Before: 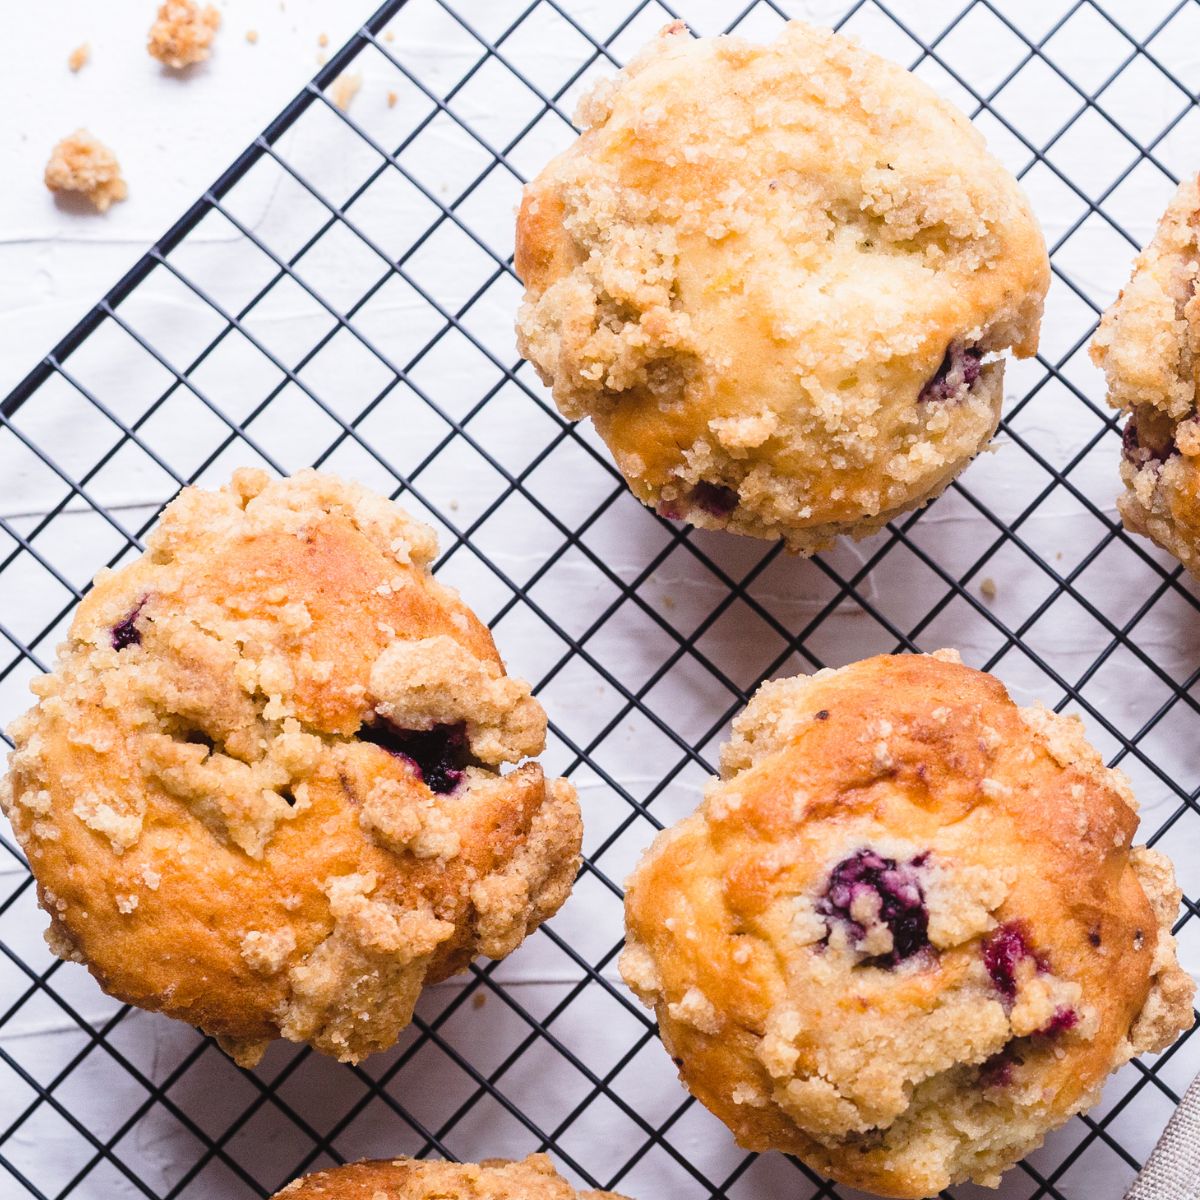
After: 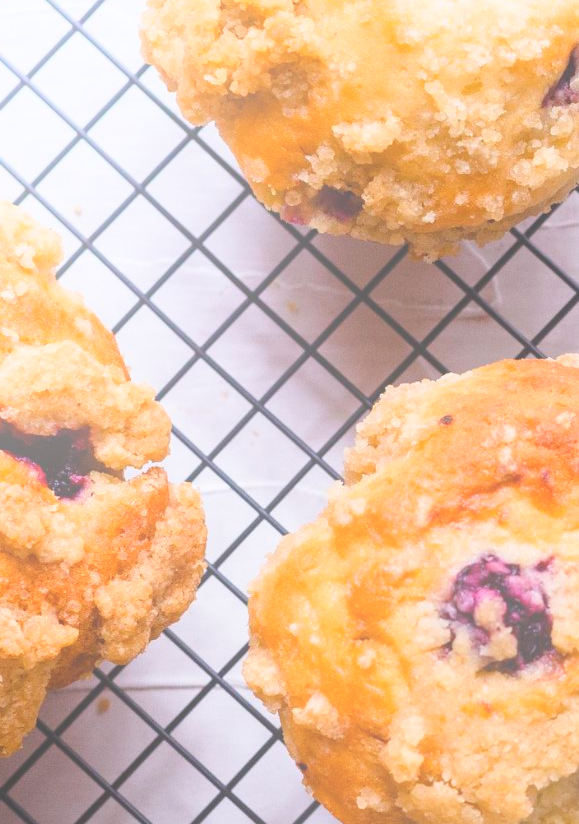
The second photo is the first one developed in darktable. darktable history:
bloom: size 40%
crop: left 31.379%, top 24.658%, right 20.326%, bottom 6.628%
